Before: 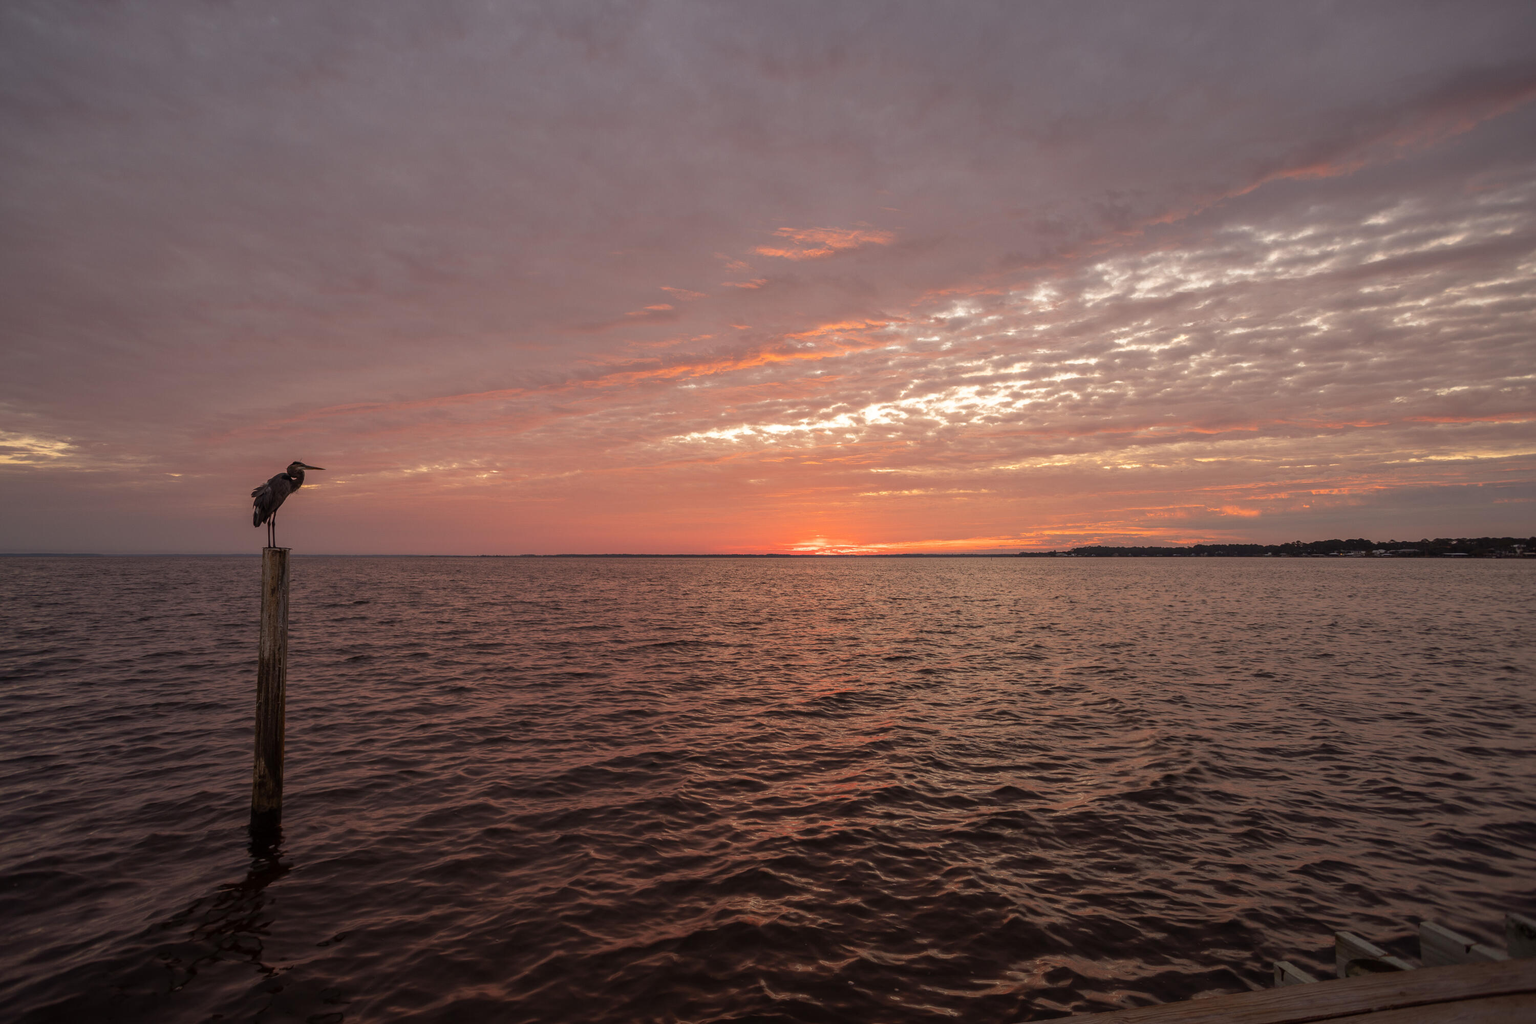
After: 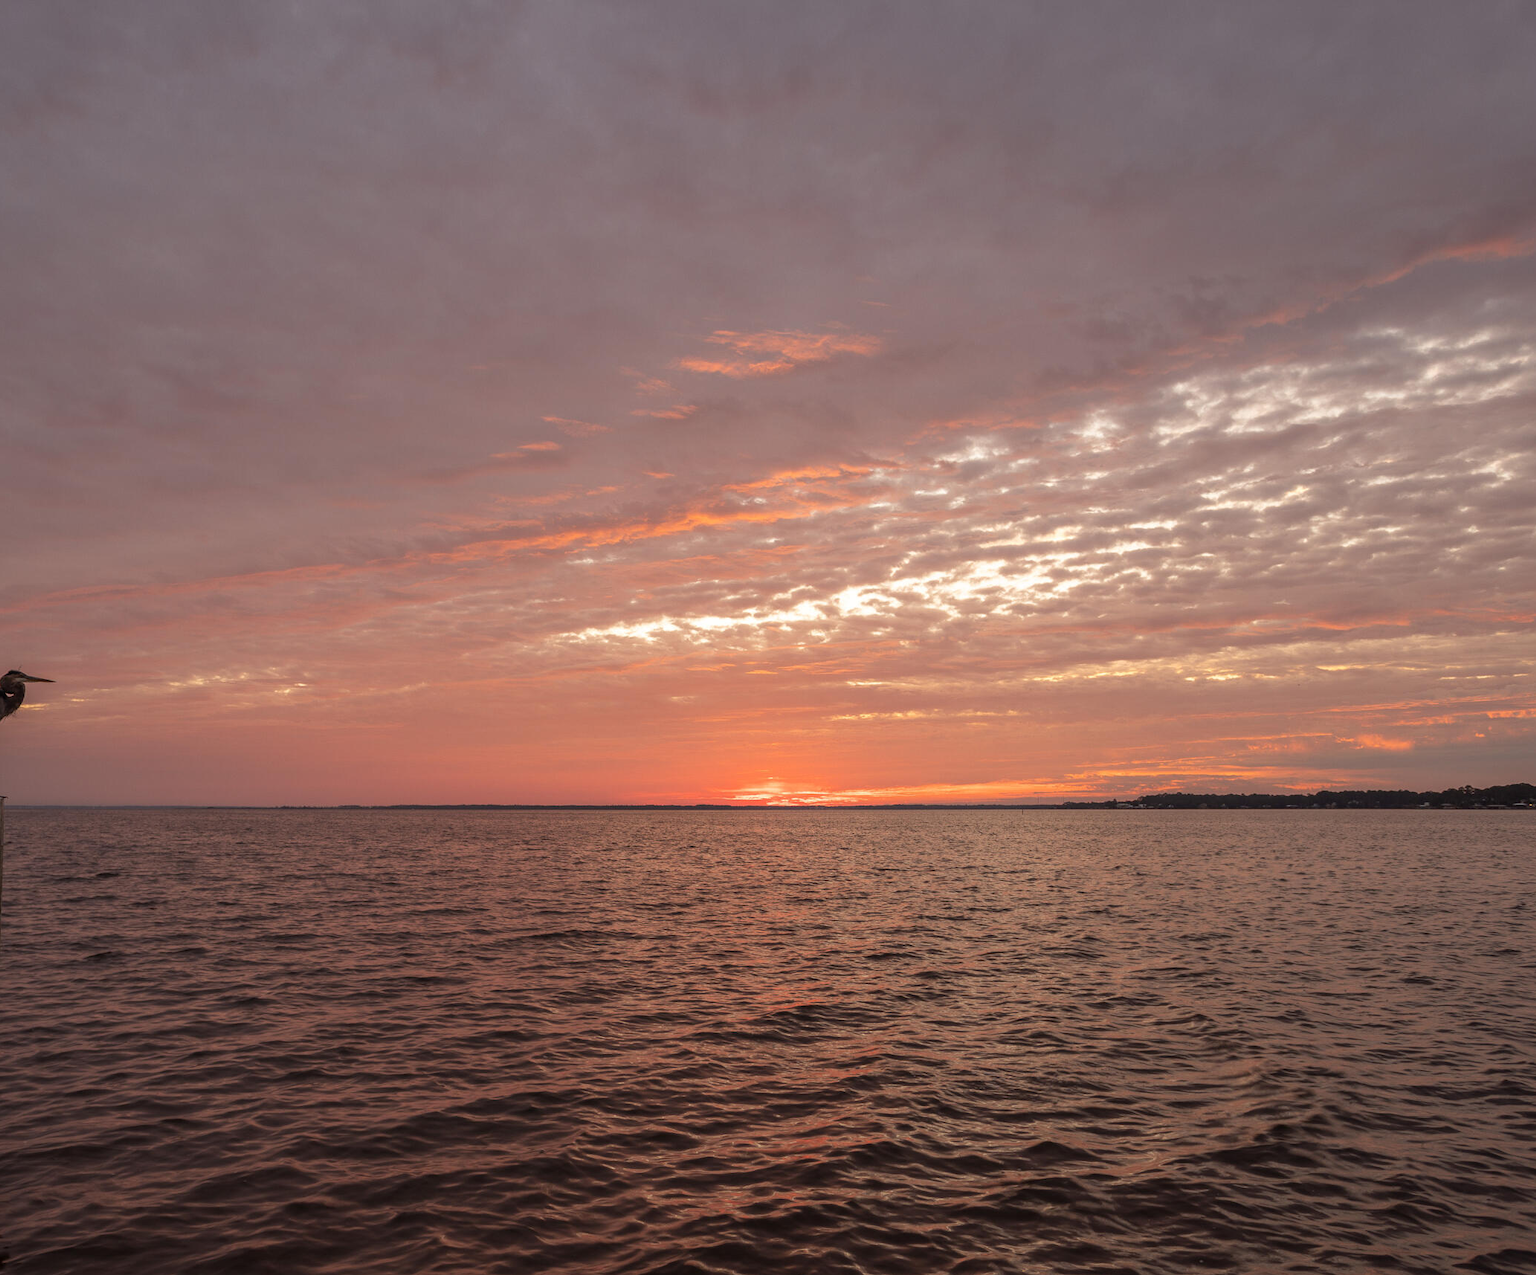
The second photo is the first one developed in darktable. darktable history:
crop: left 18.719%, right 12.395%, bottom 14.225%
